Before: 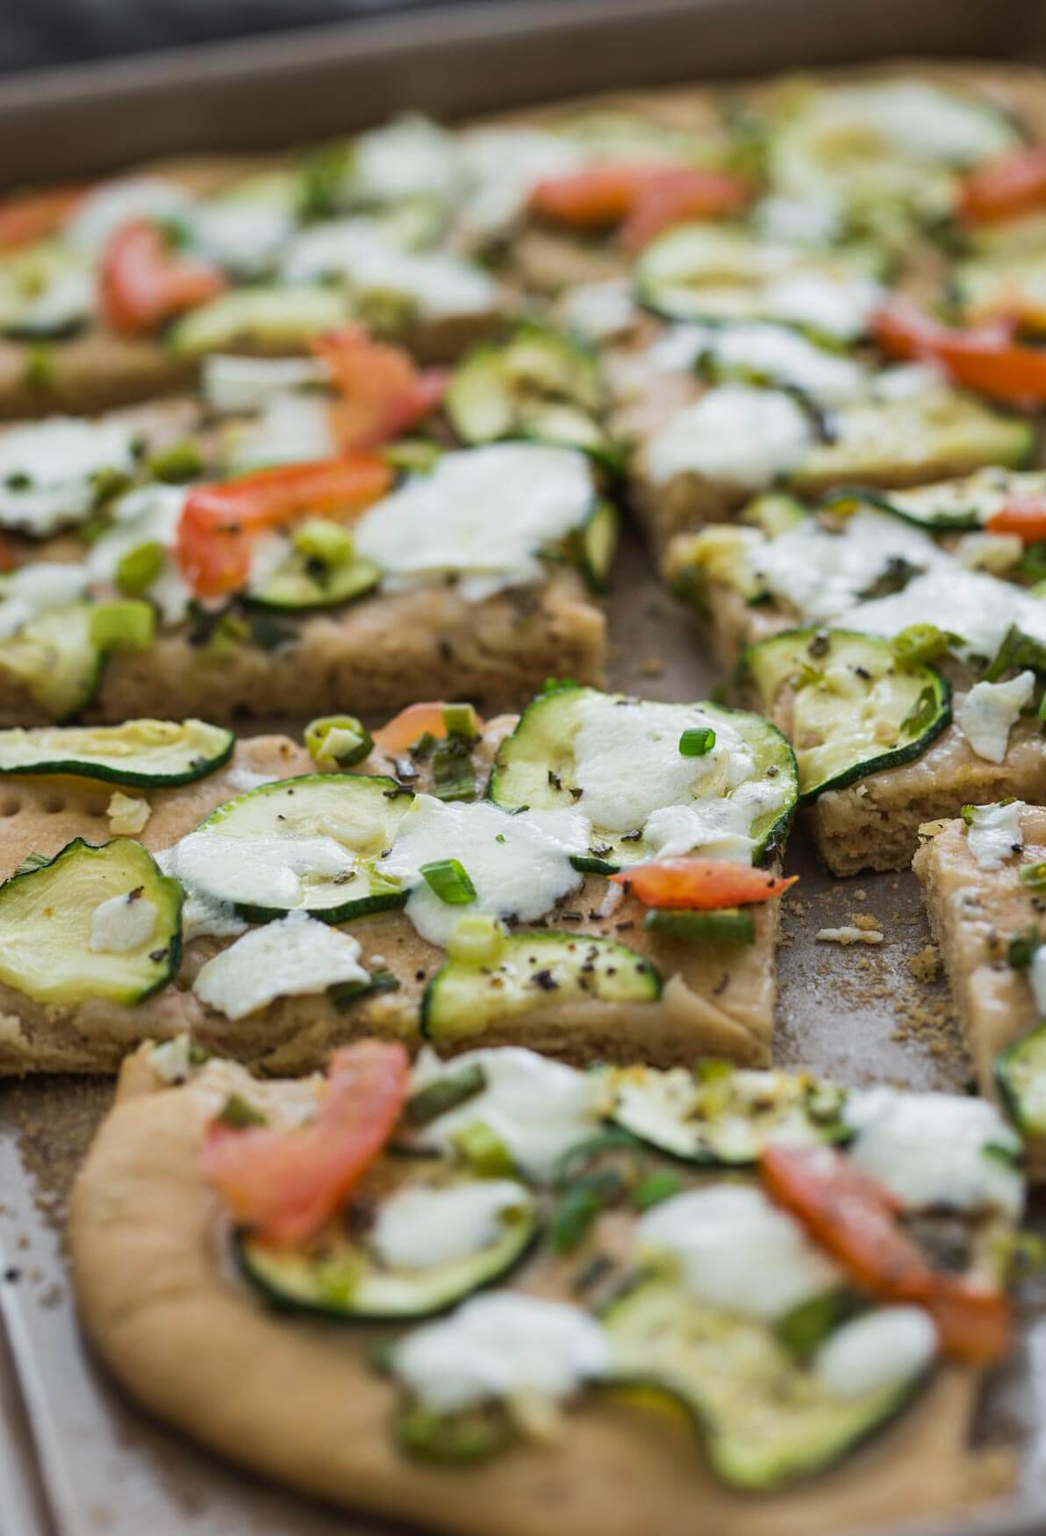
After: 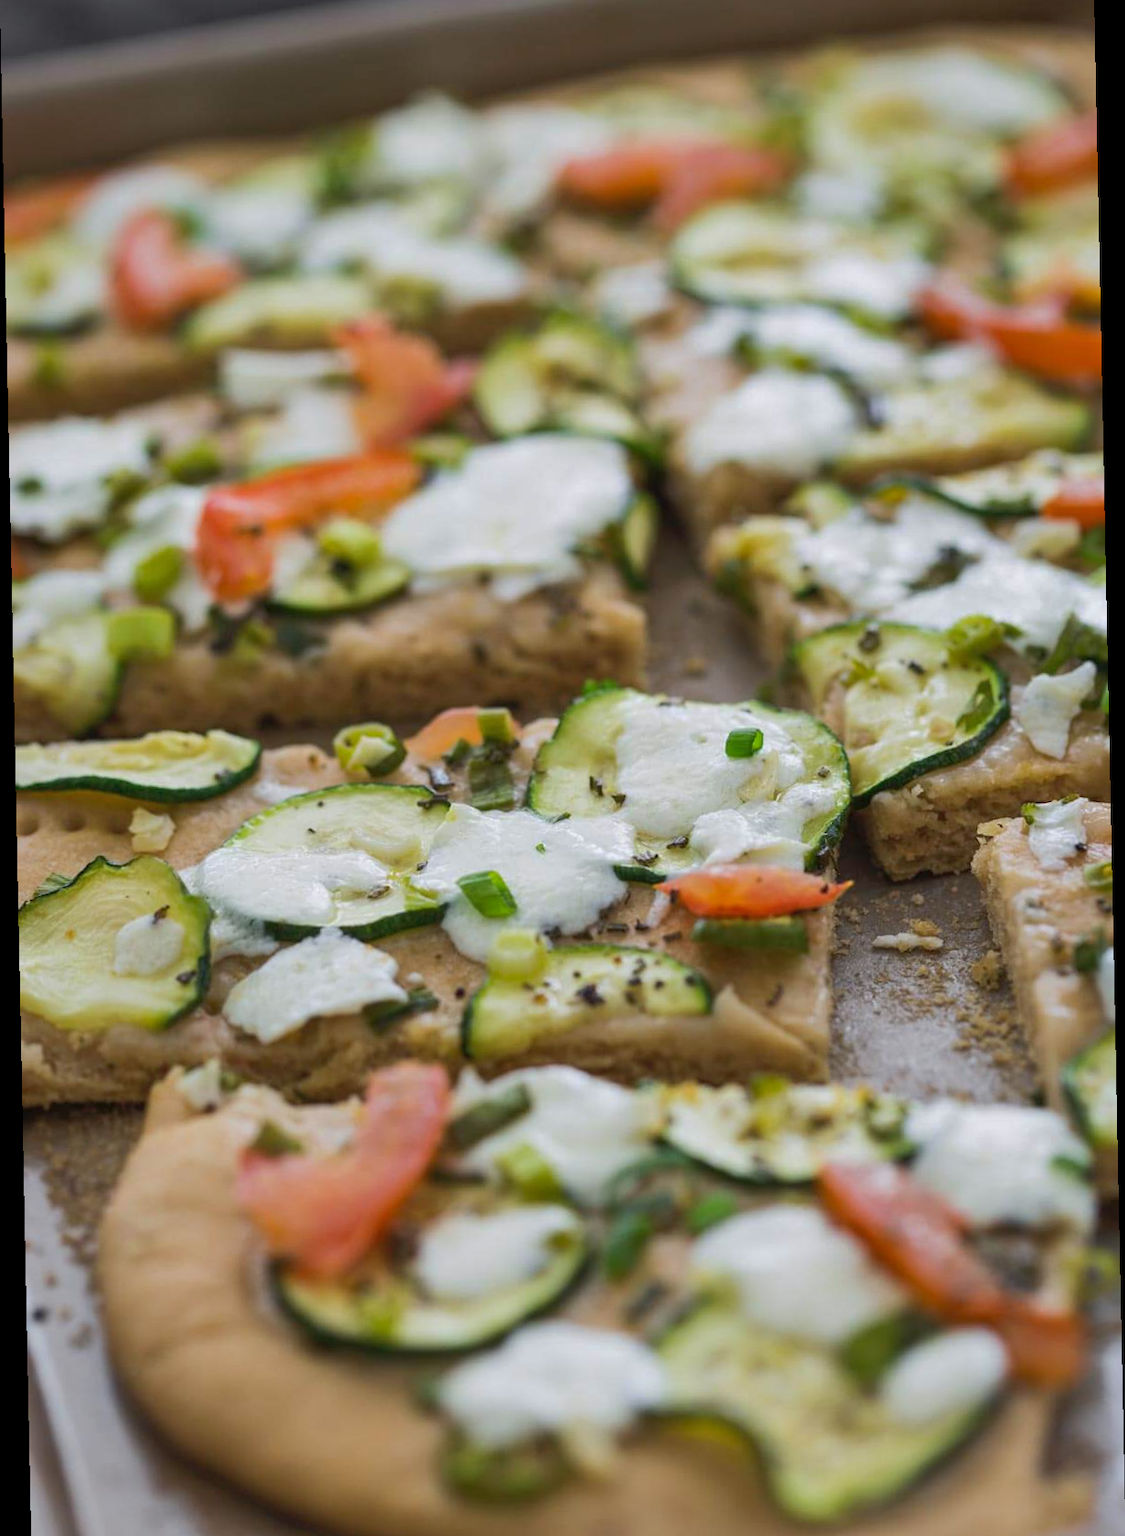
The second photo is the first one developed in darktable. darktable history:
shadows and highlights: on, module defaults
crop and rotate: top 2.479%, bottom 3.018%
rotate and perspective: rotation -1.17°, automatic cropping off
white balance: red 1.004, blue 1.024
